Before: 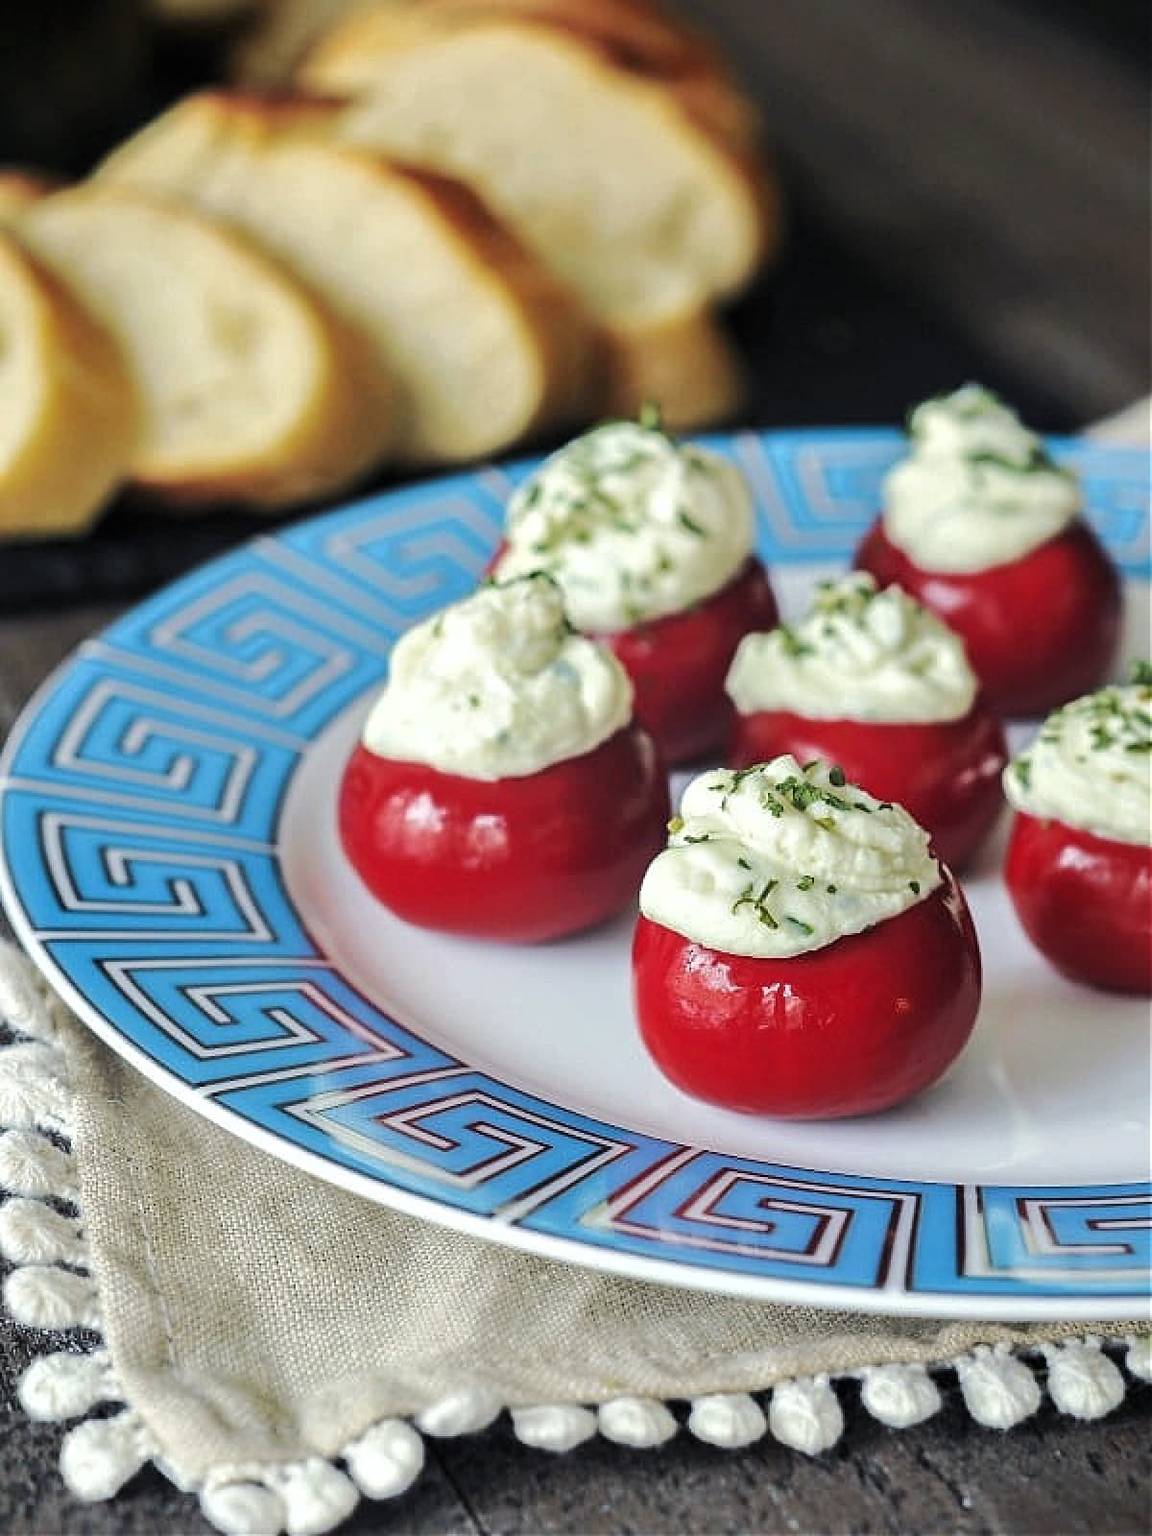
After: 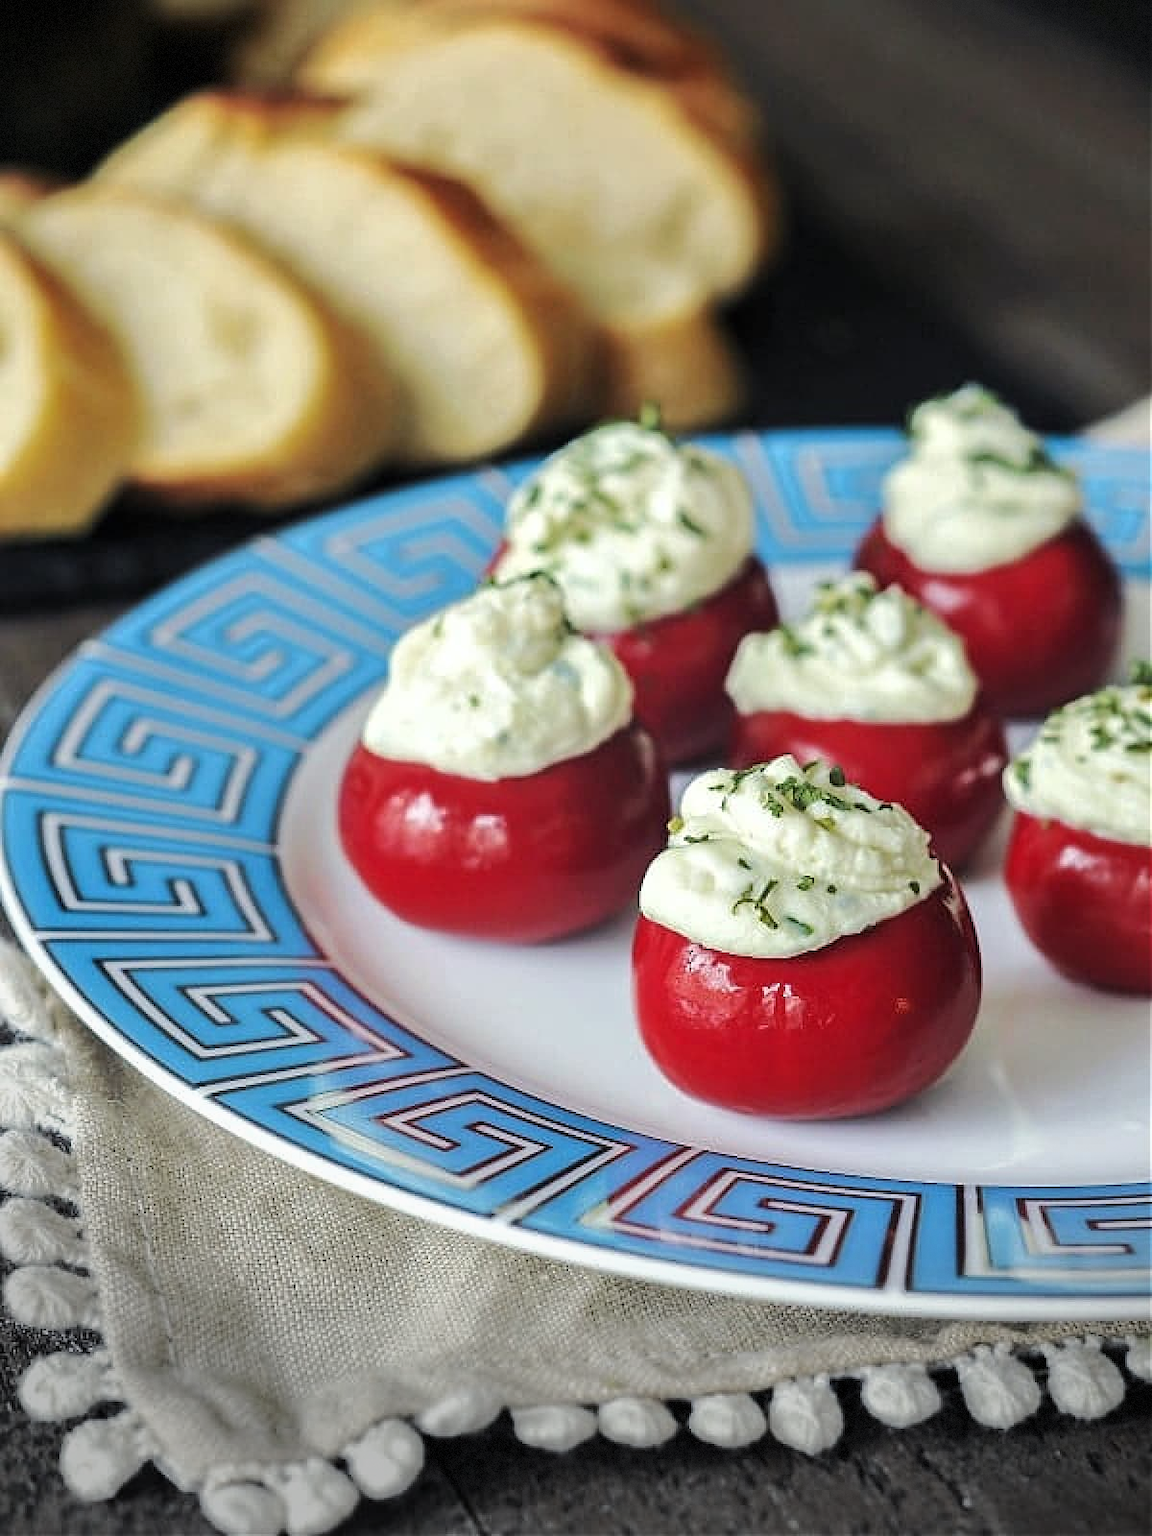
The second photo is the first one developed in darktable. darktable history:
vignetting: fall-off start 97.13%, center (0.219, -0.238), width/height ratio 1.183, dithering 8-bit output, unbound false
